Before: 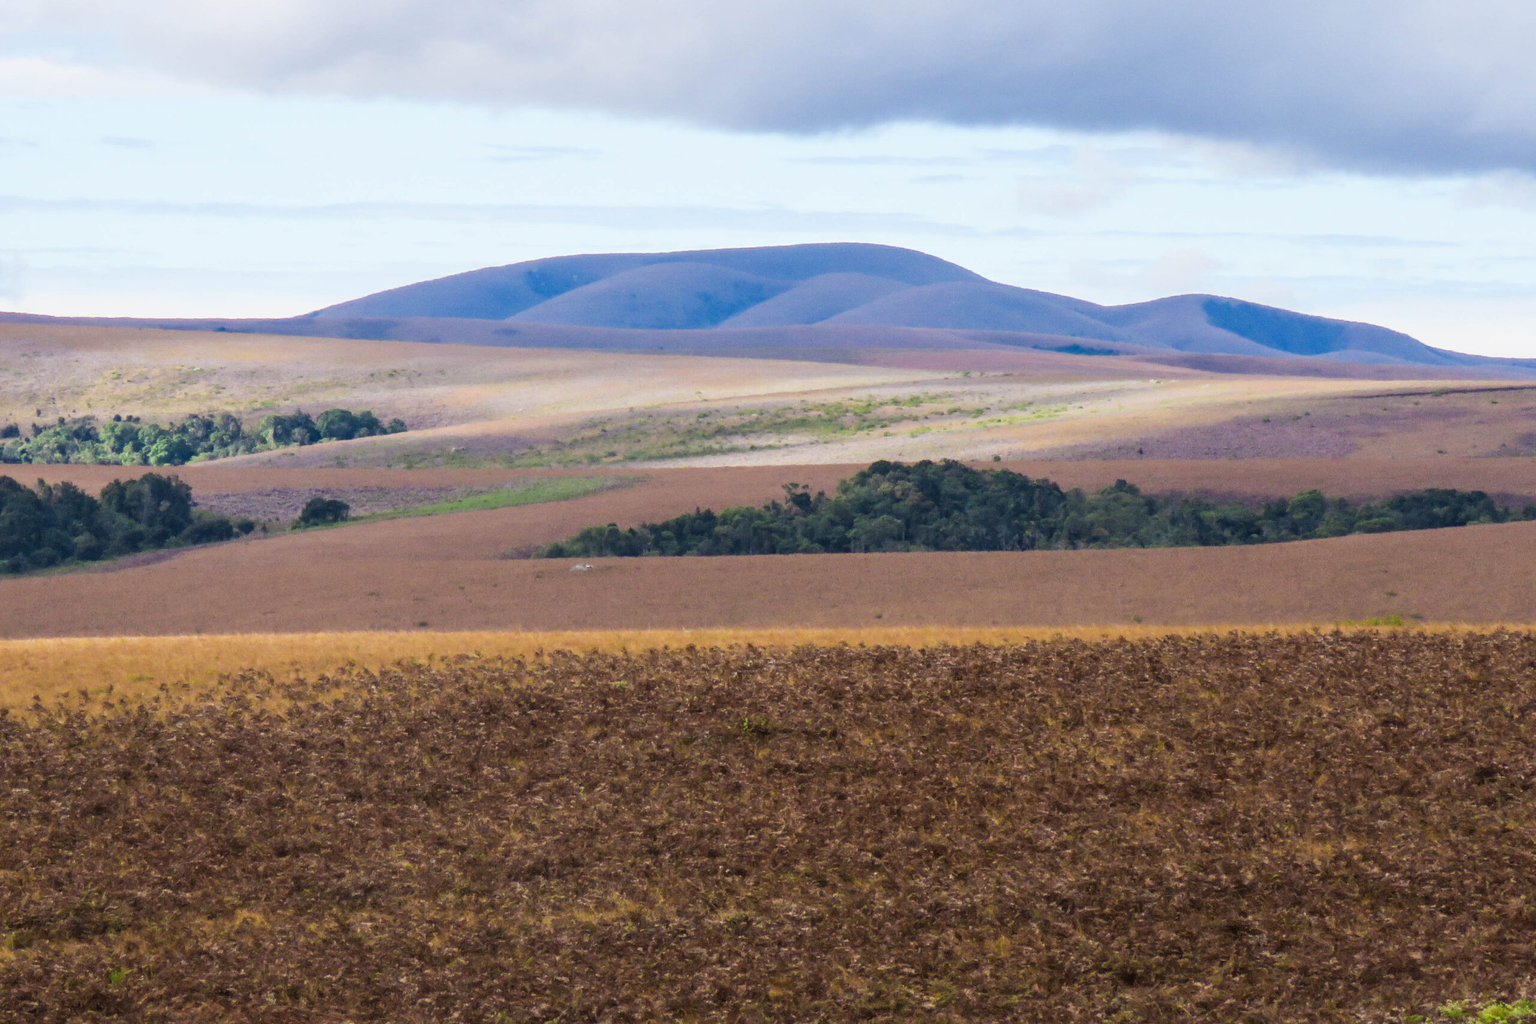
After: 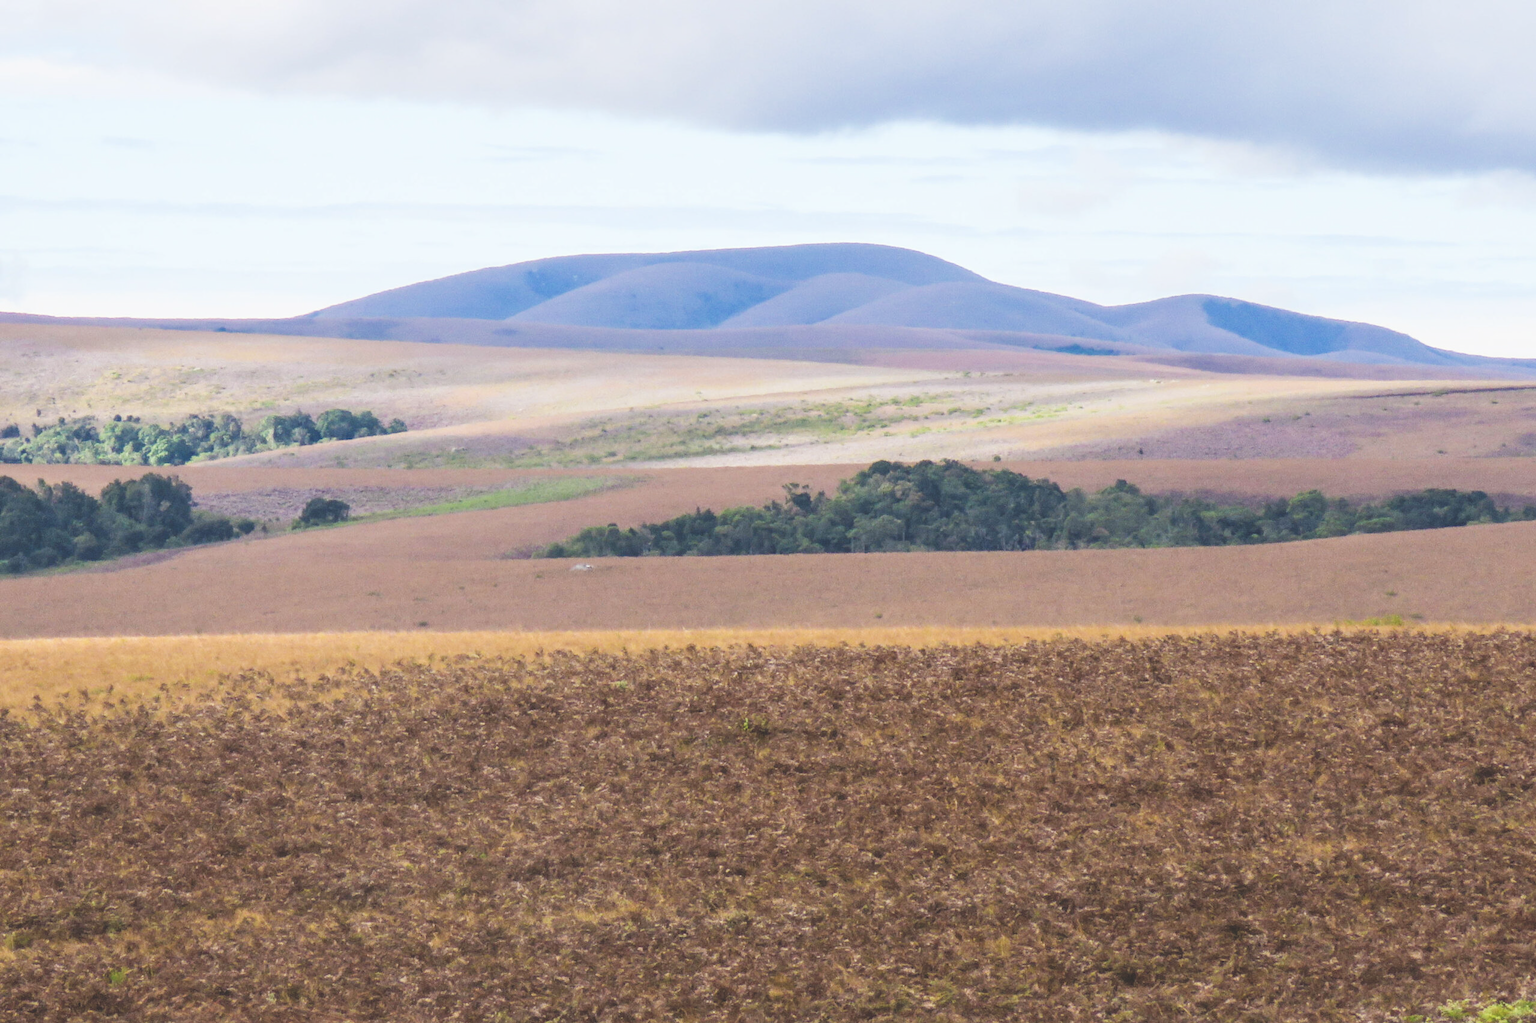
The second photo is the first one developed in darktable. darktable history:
tone curve: curves: ch0 [(0, 0) (0.003, 0.004) (0.011, 0.015) (0.025, 0.033) (0.044, 0.059) (0.069, 0.093) (0.1, 0.133) (0.136, 0.182) (0.177, 0.237) (0.224, 0.3) (0.277, 0.369) (0.335, 0.437) (0.399, 0.511) (0.468, 0.584) (0.543, 0.656) (0.623, 0.729) (0.709, 0.8) (0.801, 0.872) (0.898, 0.935) (1, 1)], preserve colors none
exposure: black level correction -0.015, compensate highlight preservation false
